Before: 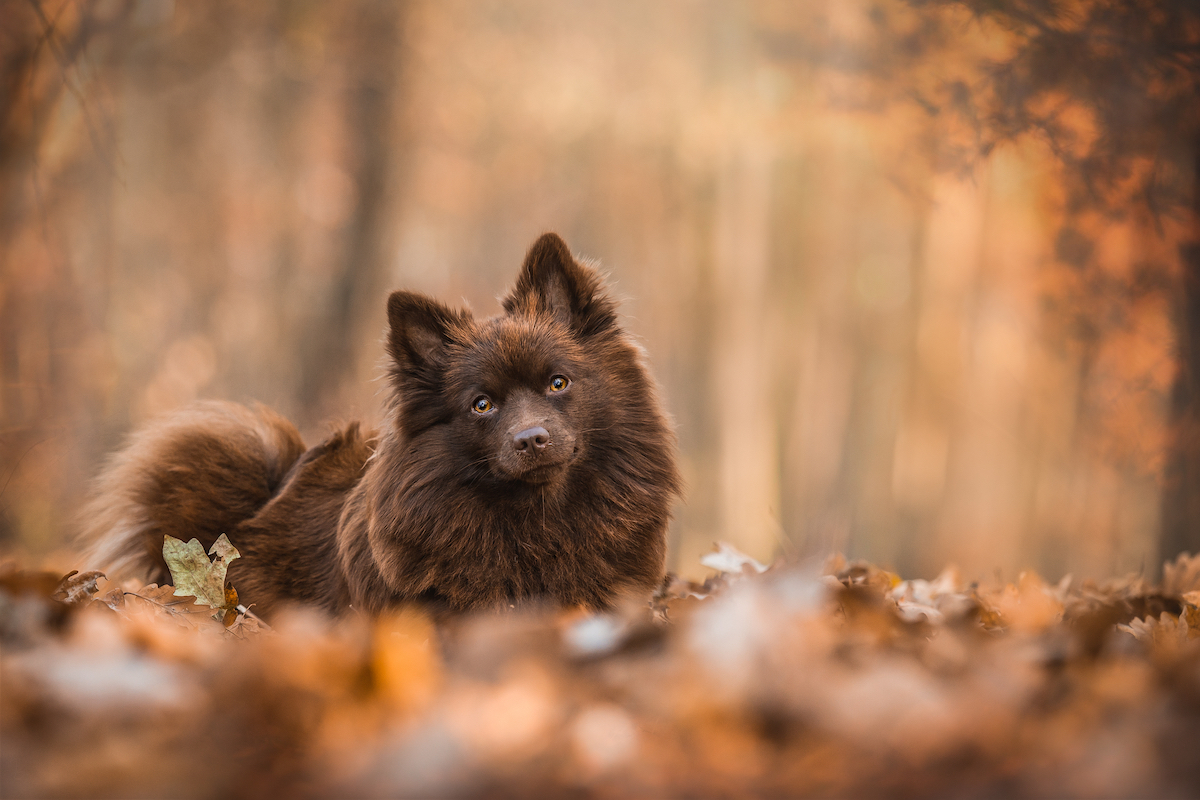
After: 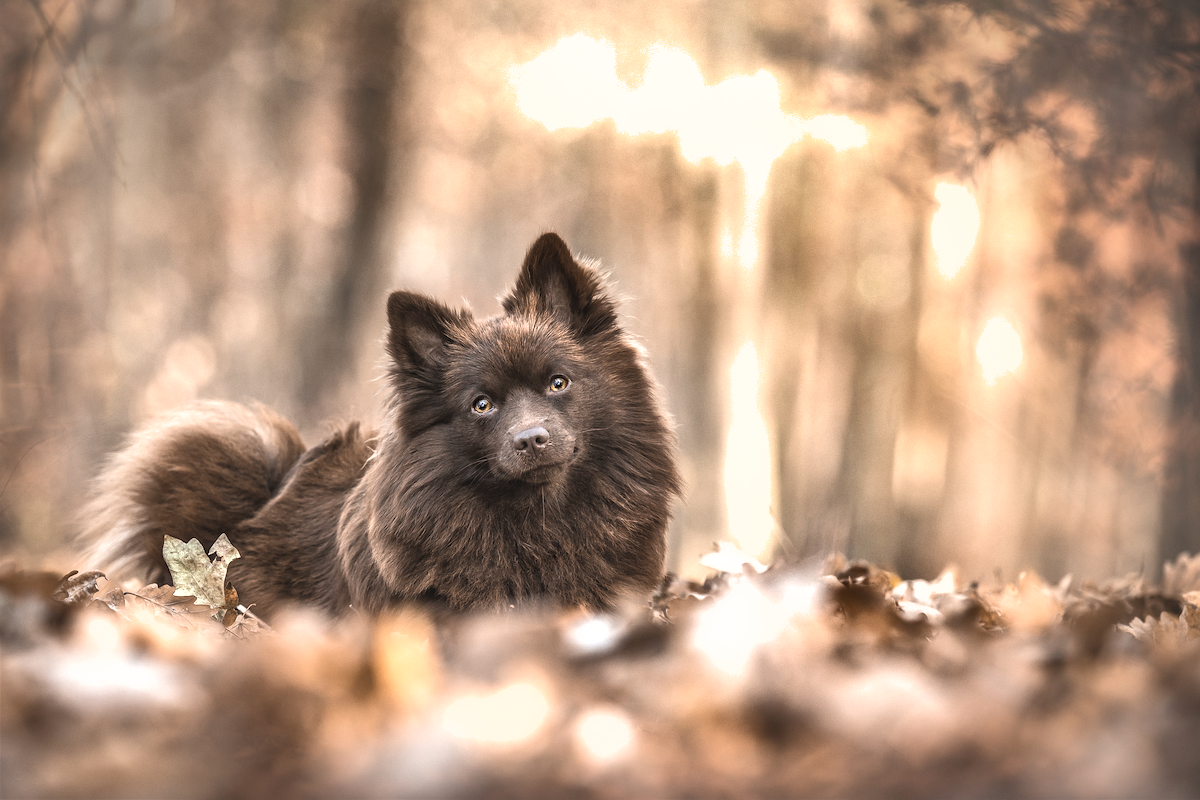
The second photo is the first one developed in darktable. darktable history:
color correction: highlights b* -0.062, saturation 0.518
exposure: black level correction 0, exposure 1 EV, compensate exposure bias true, compensate highlight preservation false
shadows and highlights: radius 106.89, shadows 40.81, highlights -72.51, low approximation 0.01, soften with gaussian
